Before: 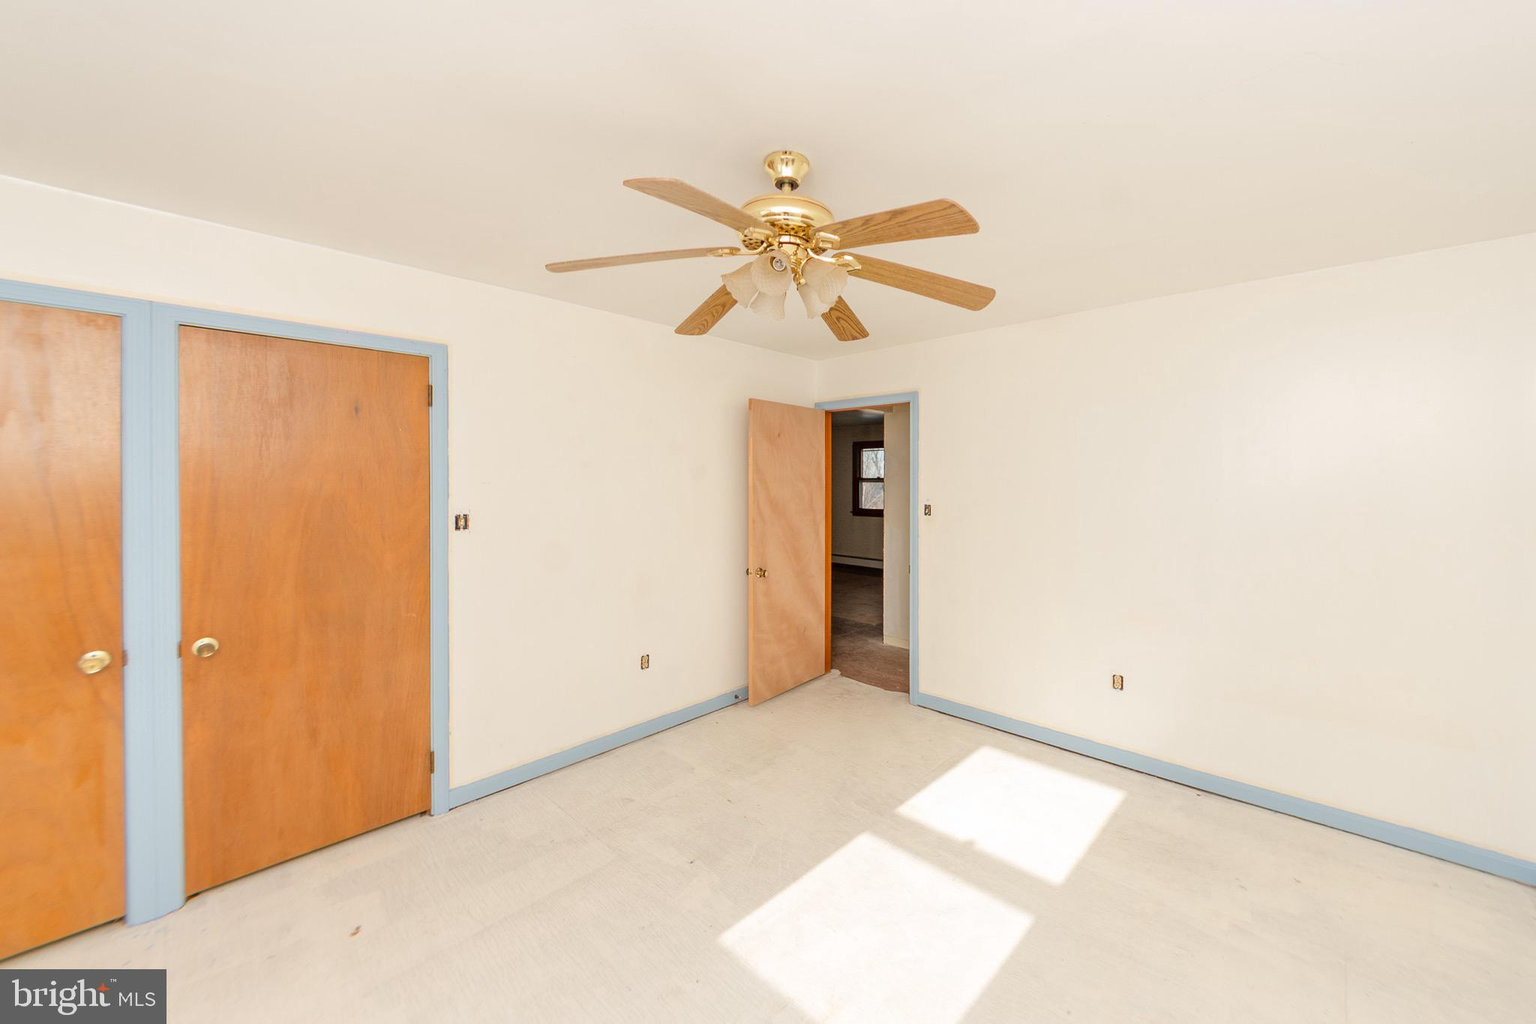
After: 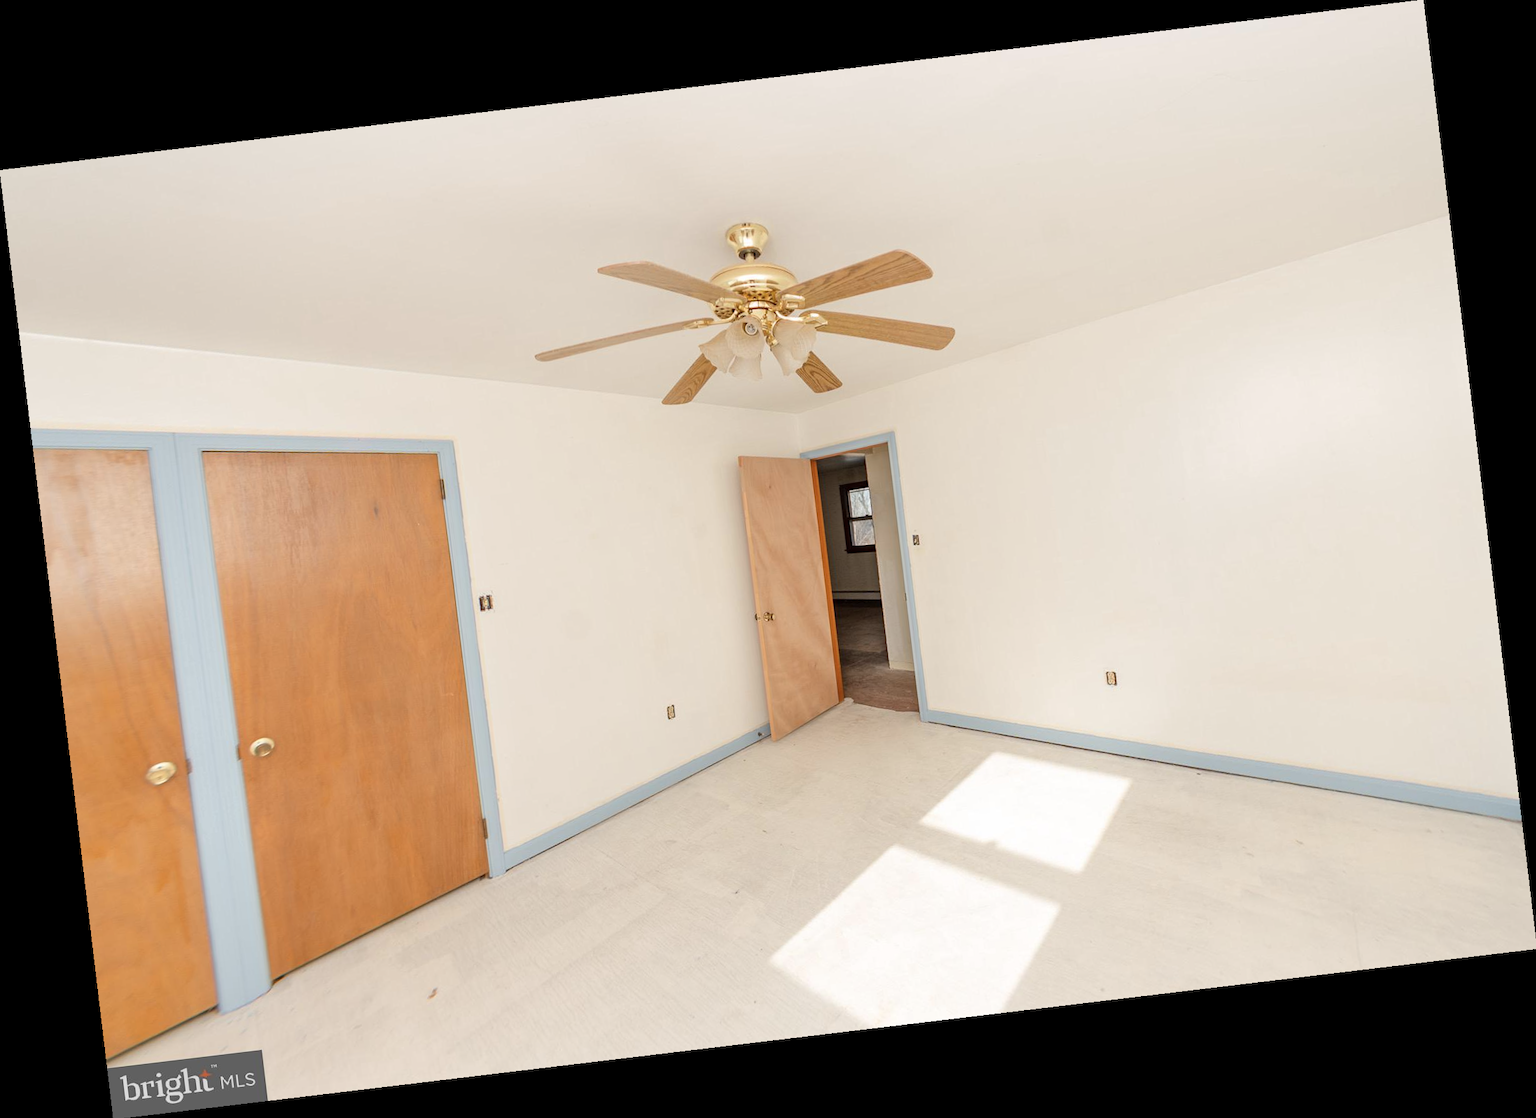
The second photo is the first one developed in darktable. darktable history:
rotate and perspective: rotation -6.83°, automatic cropping off
color correction: saturation 0.85
